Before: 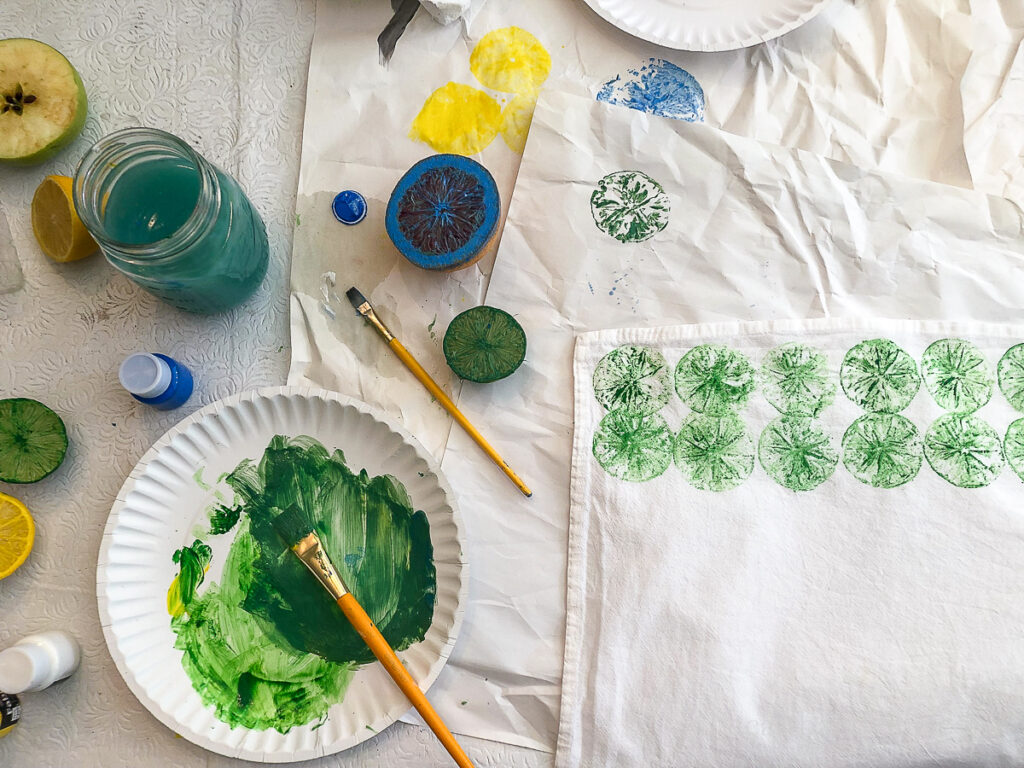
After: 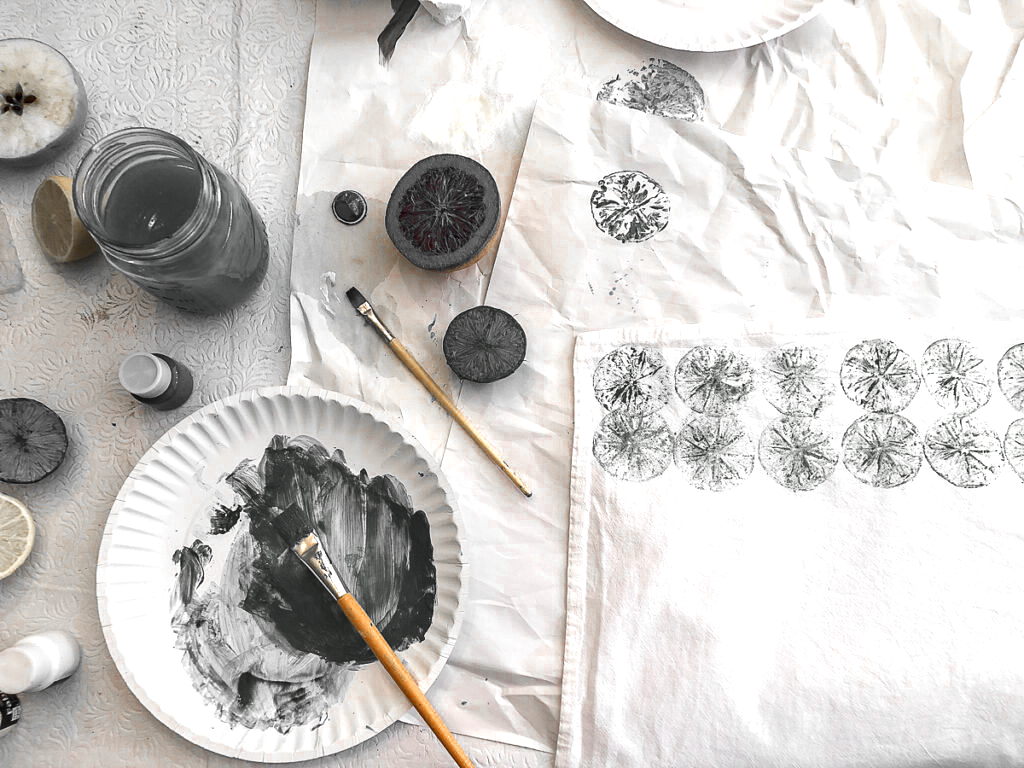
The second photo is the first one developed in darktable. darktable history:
tone equalizer: -8 EV -0.417 EV, -7 EV -0.389 EV, -6 EV -0.333 EV, -5 EV -0.222 EV, -3 EV 0.222 EV, -2 EV 0.333 EV, -1 EV 0.389 EV, +0 EV 0.417 EV, edges refinement/feathering 500, mask exposure compensation -1.57 EV, preserve details no
color zones: curves: ch0 [(0, 0.497) (0.096, 0.361) (0.221, 0.538) (0.429, 0.5) (0.571, 0.5) (0.714, 0.5) (0.857, 0.5) (1, 0.497)]; ch1 [(0, 0.5) (0.143, 0.5) (0.257, -0.002) (0.429, 0.04) (0.571, -0.001) (0.714, -0.015) (0.857, 0.024) (1, 0.5)]
